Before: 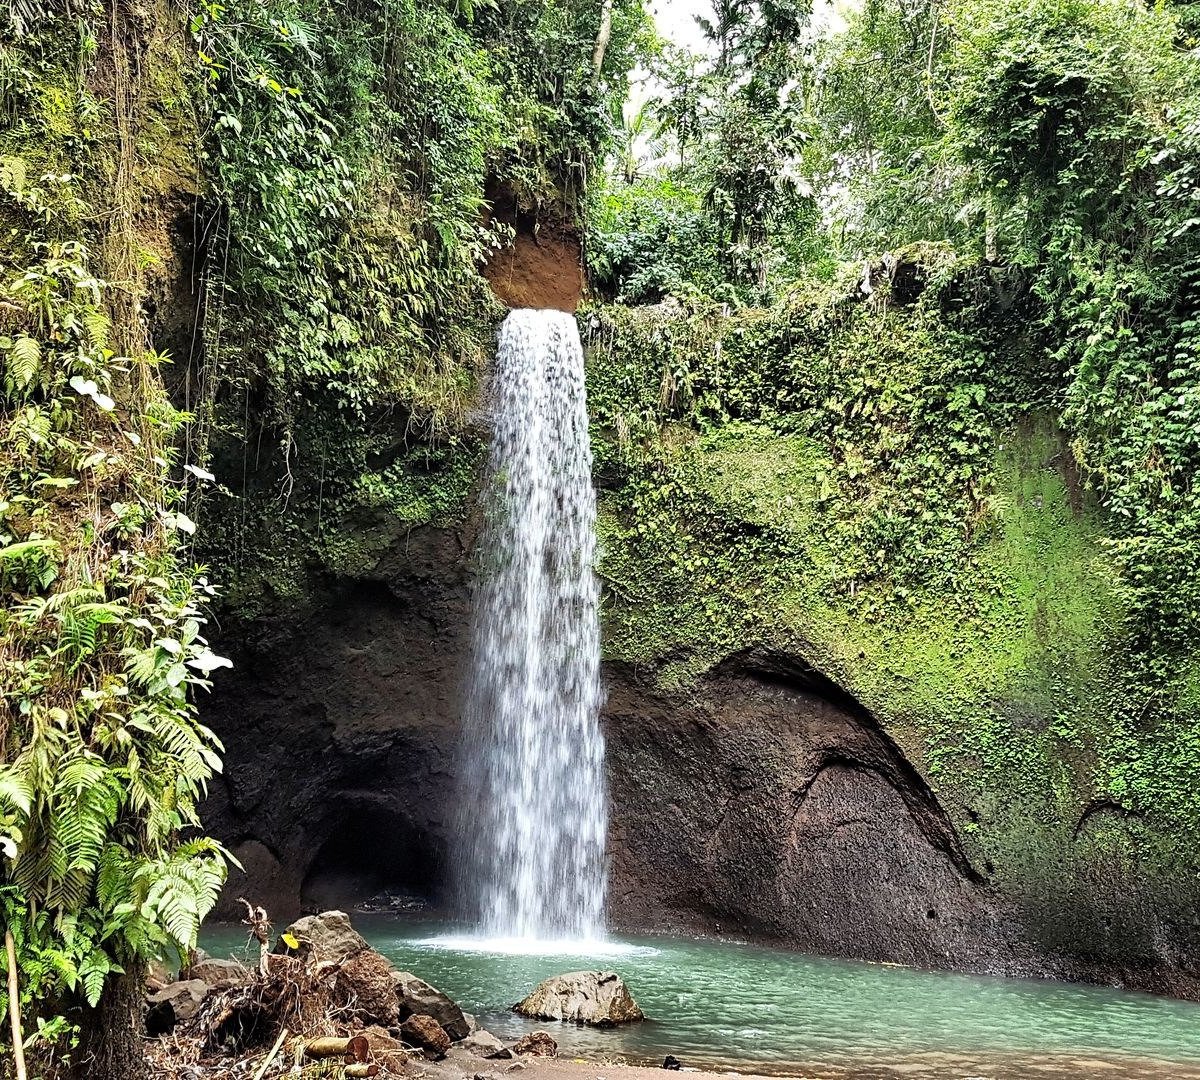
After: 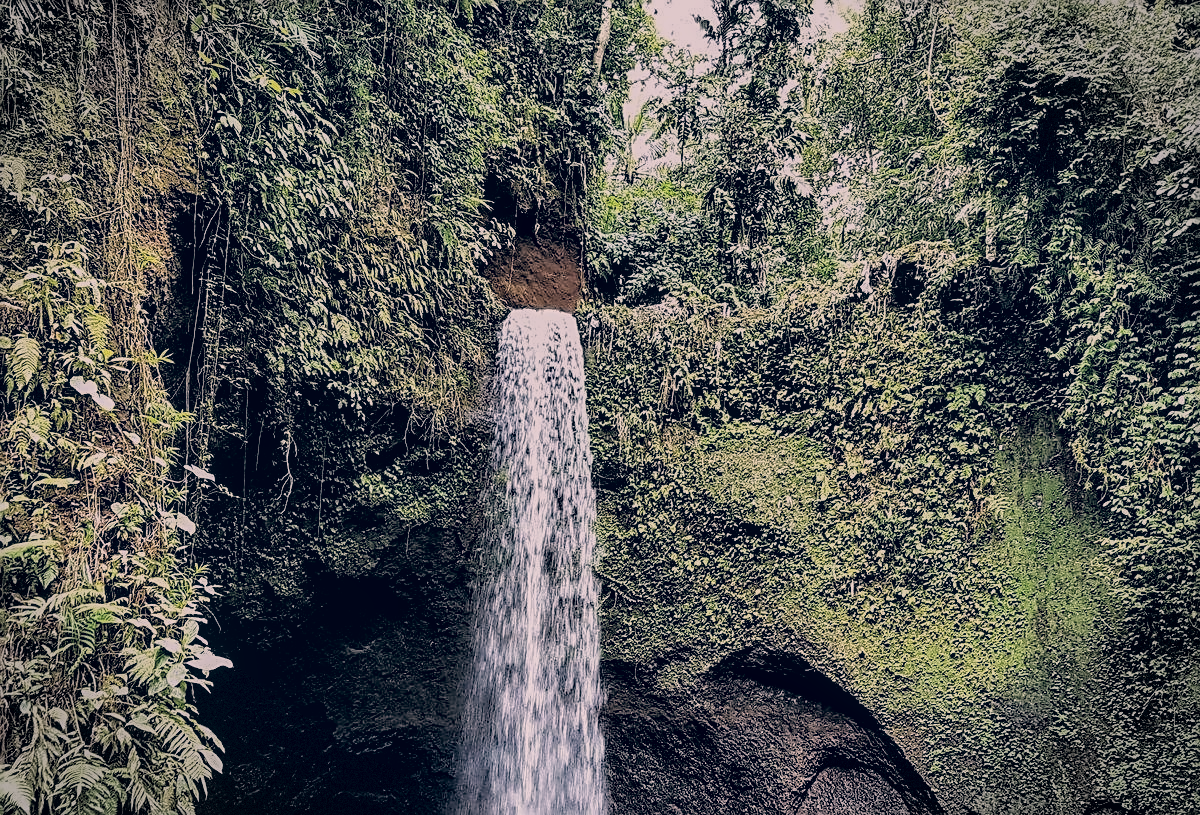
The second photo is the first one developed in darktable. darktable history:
crop: bottom 24.457%
exposure: black level correction -0.015, exposure -0.54 EV, compensate highlight preservation false
sharpen: on, module defaults
local contrast: detail 130%
vignetting: fall-off start 90.36%, fall-off radius 38.17%, brightness -0.321, width/height ratio 1.215, shape 1.29, dithering 8-bit output
filmic rgb: black relative exposure -3.86 EV, white relative exposure 3.49 EV, hardness 2.65, contrast 1.103
color correction: highlights a* 14.05, highlights b* 5.9, shadows a* -6.24, shadows b* -15.62, saturation 0.837
